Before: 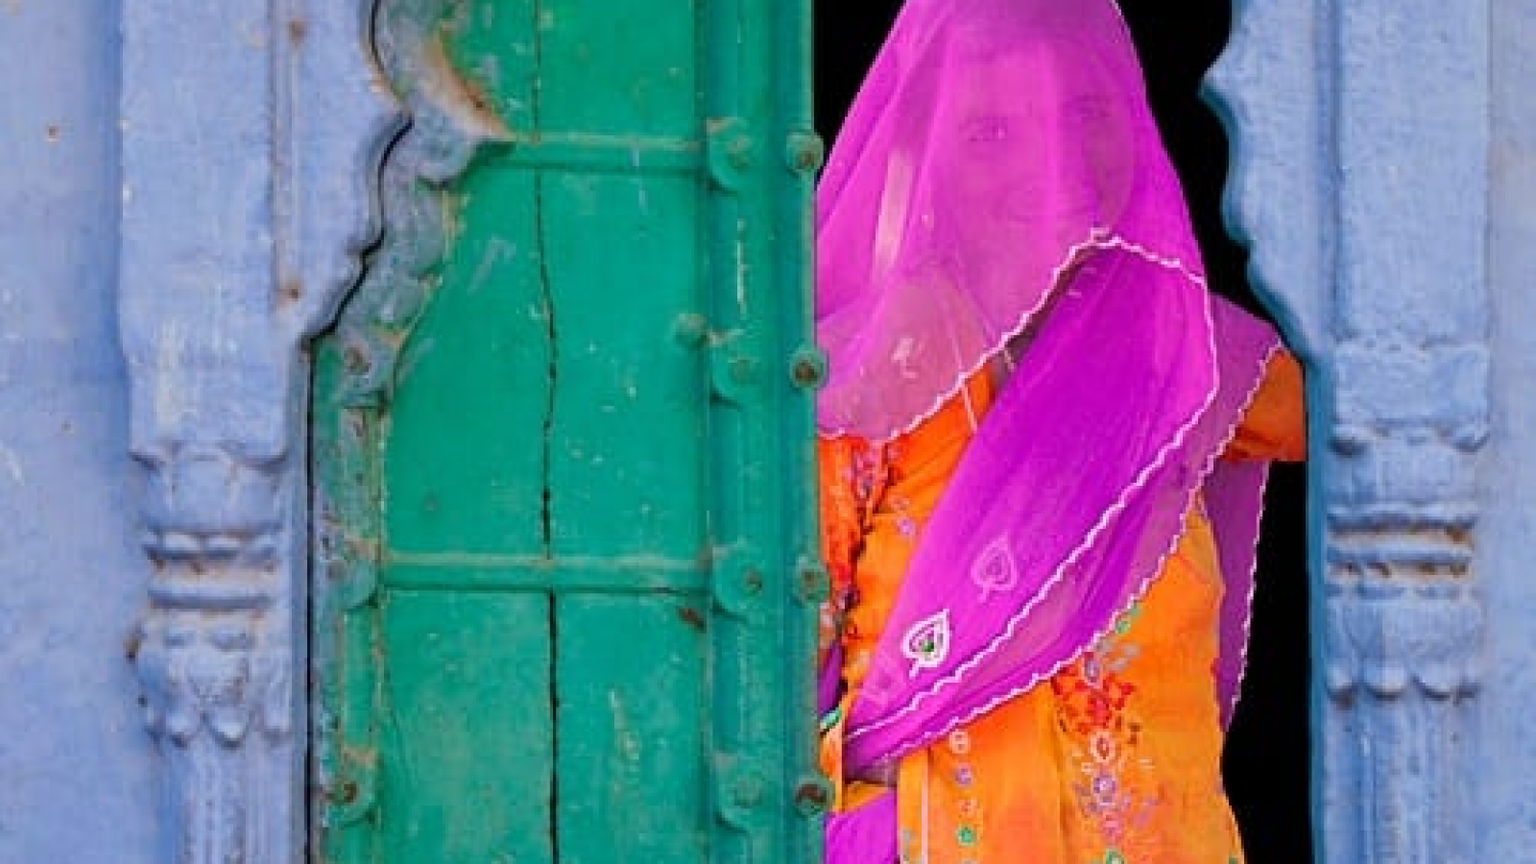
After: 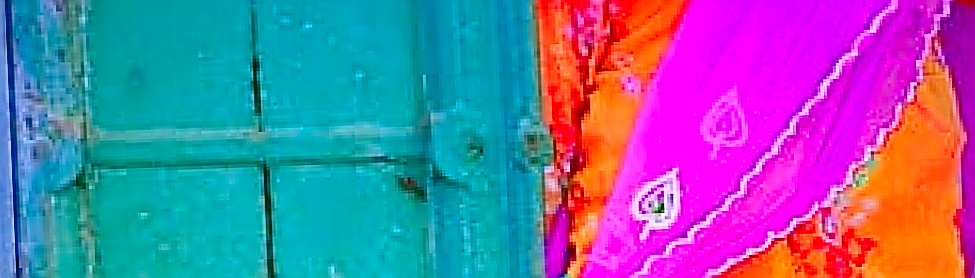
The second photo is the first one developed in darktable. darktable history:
white balance: red 0.983, blue 1.036
levels: levels [0, 0.43, 0.984]
rotate and perspective: rotation -2.12°, lens shift (vertical) 0.009, lens shift (horizontal) -0.008, automatic cropping original format, crop left 0.036, crop right 0.964, crop top 0.05, crop bottom 0.959
sharpen: amount 2
tone curve: curves: ch0 [(0, 0.011) (0.139, 0.106) (0.295, 0.271) (0.499, 0.523) (0.739, 0.782) (0.857, 0.879) (1, 0.967)]; ch1 [(0, 0) (0.272, 0.249) (0.388, 0.385) (0.469, 0.456) (0.495, 0.497) (0.524, 0.518) (0.602, 0.623) (0.725, 0.779) (1, 1)]; ch2 [(0, 0) (0.125, 0.089) (0.353, 0.329) (0.443, 0.408) (0.502, 0.499) (0.548, 0.549) (0.608, 0.635) (1, 1)], color space Lab, independent channels, preserve colors none
crop: left 18.091%, top 51.13%, right 17.525%, bottom 16.85%
graduated density: hue 238.83°, saturation 50%
